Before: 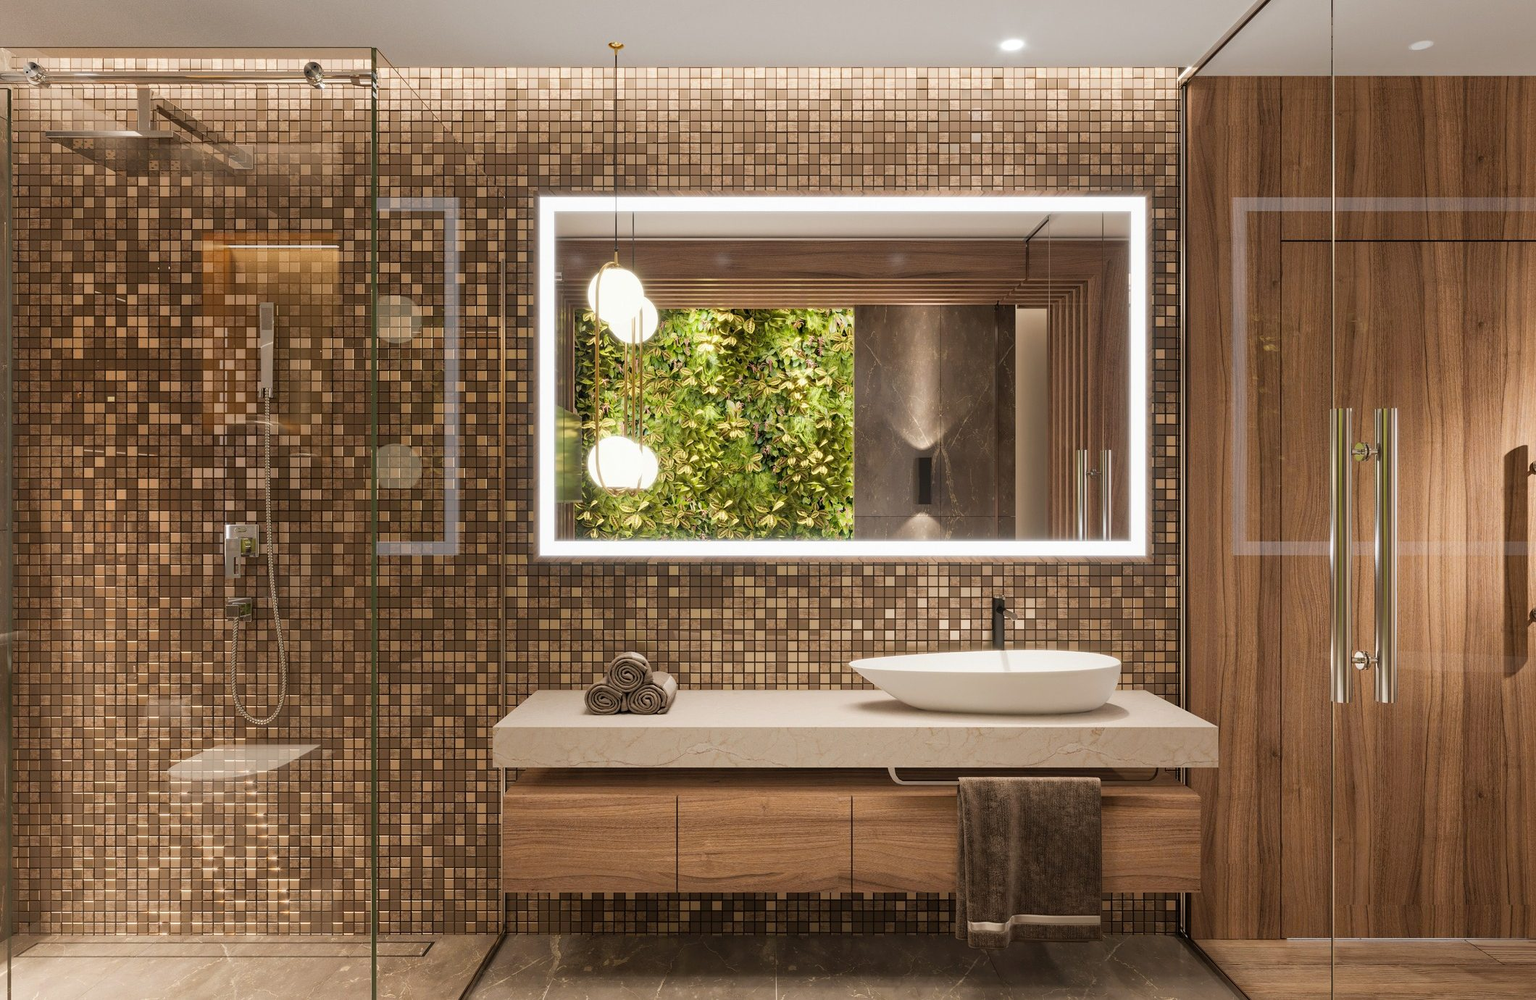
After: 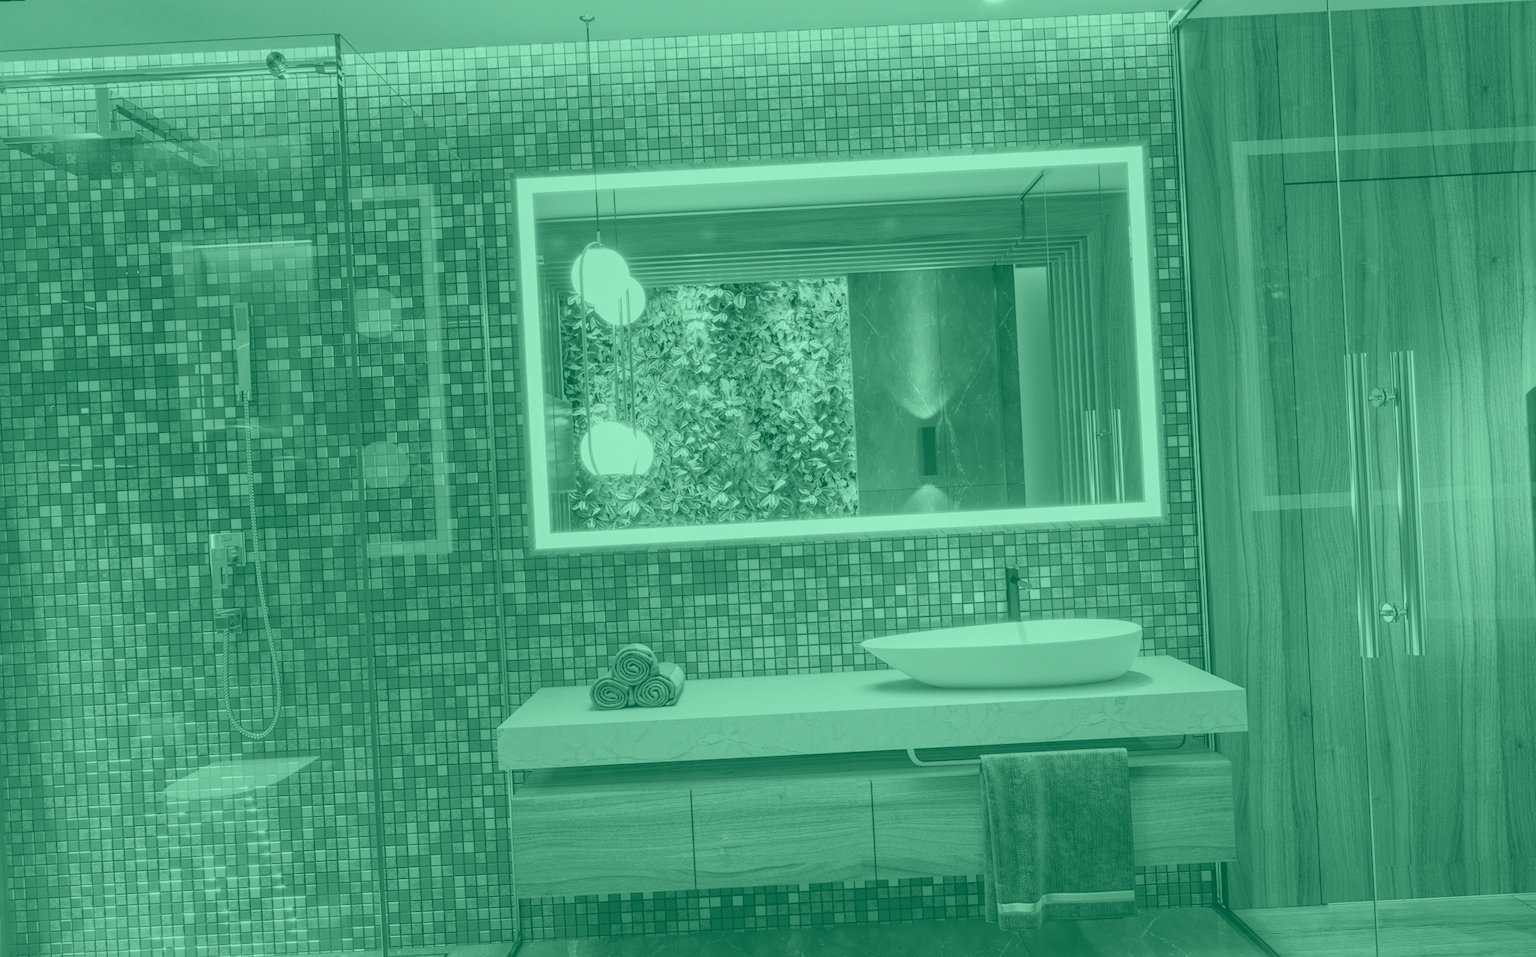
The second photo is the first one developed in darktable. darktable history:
local contrast: detail 130%
rotate and perspective: rotation -3°, crop left 0.031, crop right 0.968, crop top 0.07, crop bottom 0.93
colorize: hue 147.6°, saturation 65%, lightness 21.64%
white balance: red 1.029, blue 0.92
